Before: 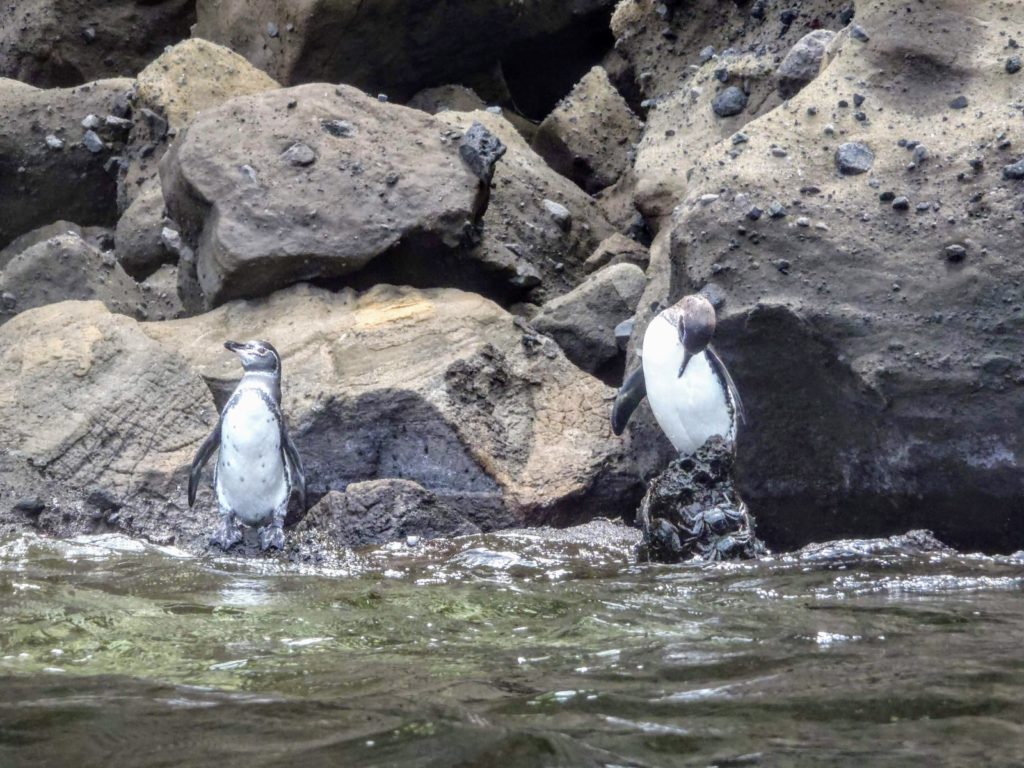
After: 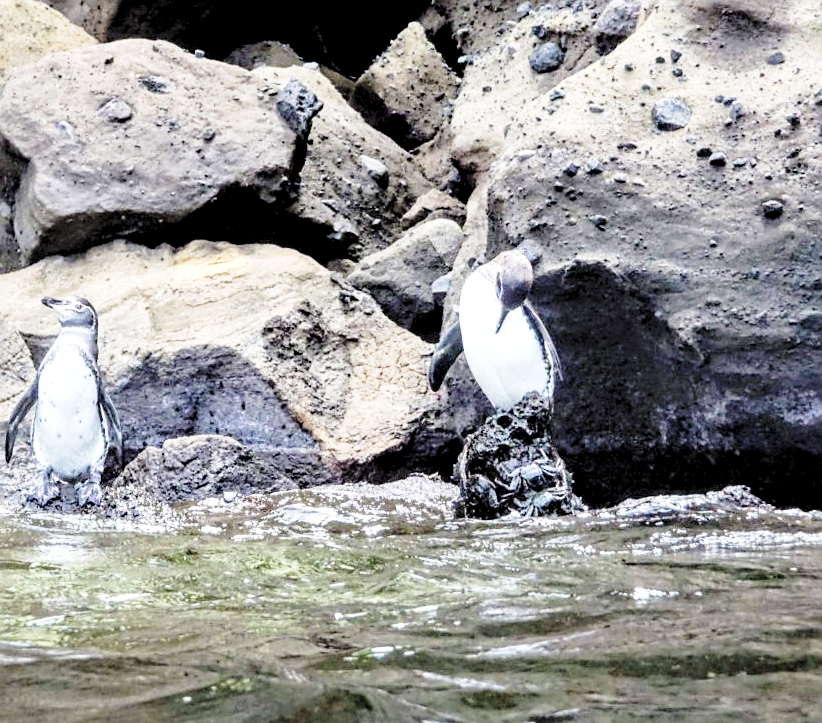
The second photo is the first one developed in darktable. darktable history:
sharpen: on, module defaults
crop and rotate: left 17.959%, top 5.771%, right 1.742%
rgb levels: levels [[0.013, 0.434, 0.89], [0, 0.5, 1], [0, 0.5, 1]]
base curve: curves: ch0 [(0, 0) (0.028, 0.03) (0.121, 0.232) (0.46, 0.748) (0.859, 0.968) (1, 1)], preserve colors none
